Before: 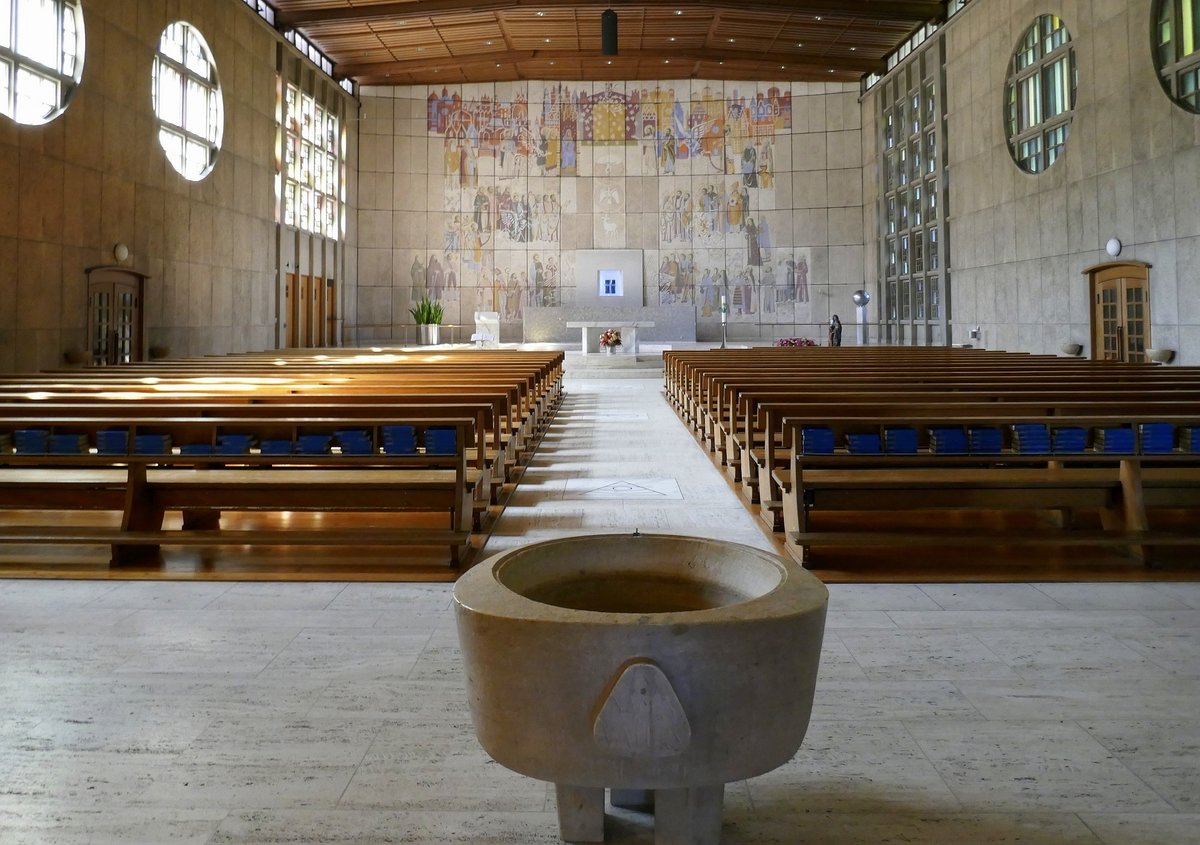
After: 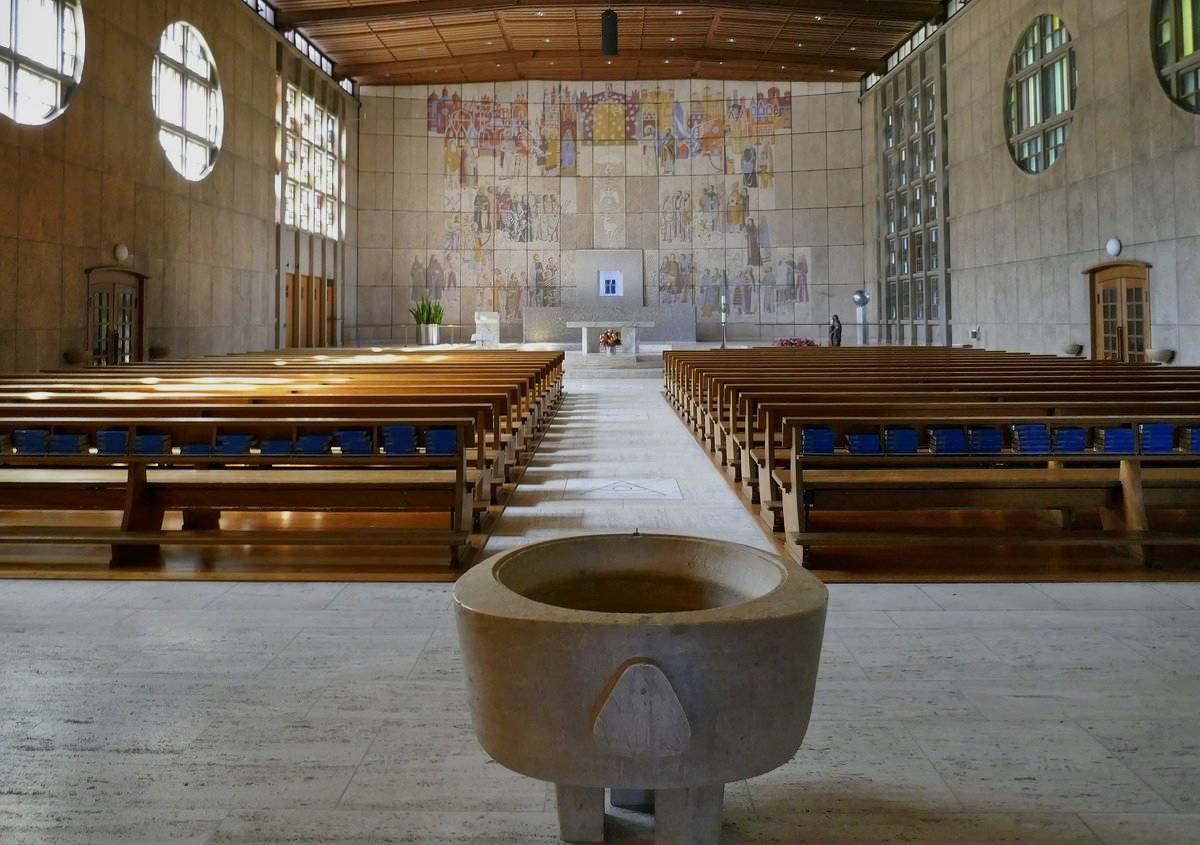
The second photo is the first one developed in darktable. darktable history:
shadows and highlights: shadows 80.73, white point adjustment -9.04, highlights -61.27, soften with gaussian
